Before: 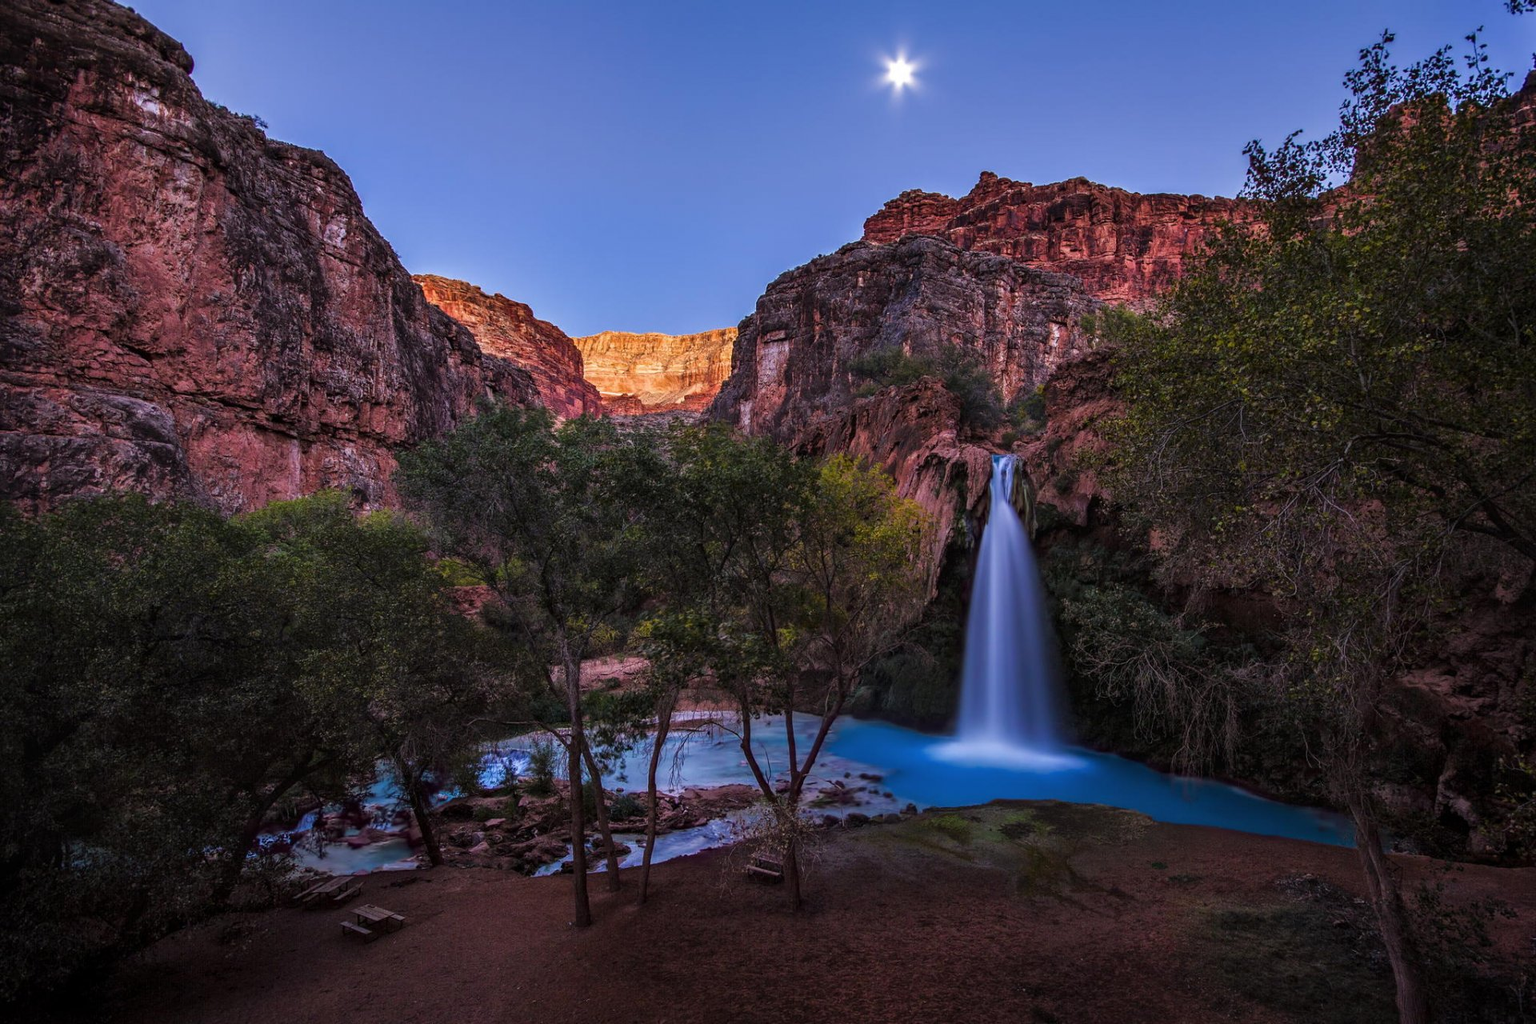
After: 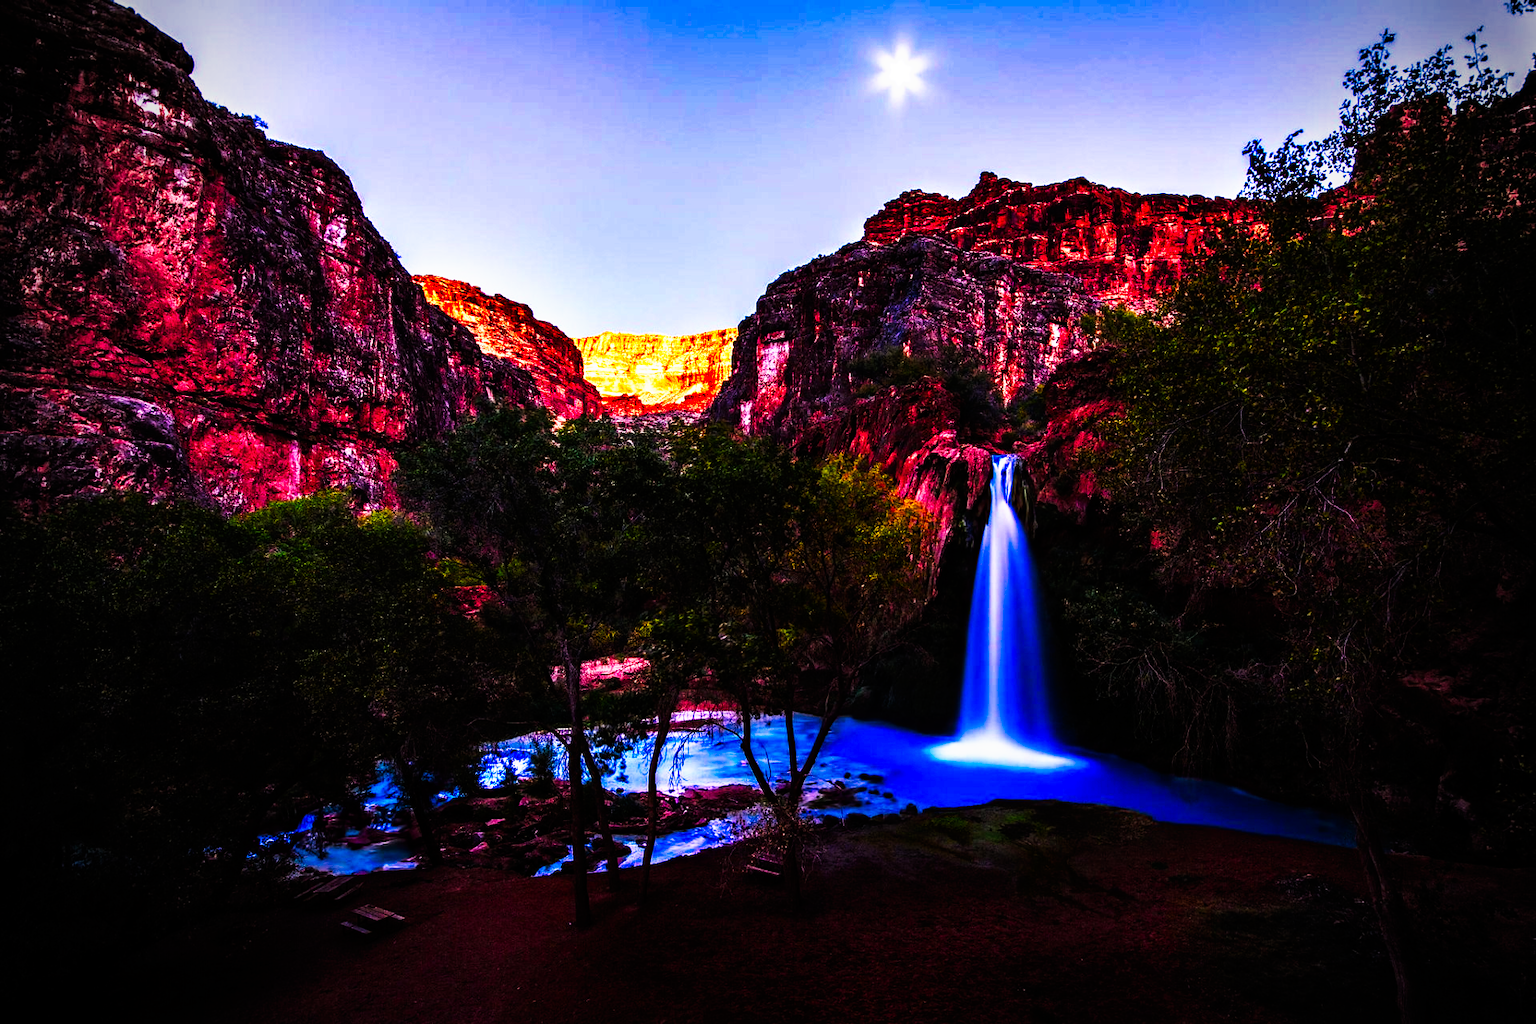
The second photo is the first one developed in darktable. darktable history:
tone curve: curves: ch0 [(0, 0) (0.003, 0) (0.011, 0.001) (0.025, 0.003) (0.044, 0.003) (0.069, 0.006) (0.1, 0.009) (0.136, 0.014) (0.177, 0.029) (0.224, 0.061) (0.277, 0.127) (0.335, 0.218) (0.399, 0.38) (0.468, 0.588) (0.543, 0.809) (0.623, 0.947) (0.709, 0.987) (0.801, 0.99) (0.898, 0.99) (1, 1)], preserve colors none
vignetting: fall-off radius 31.48%, brightness -0.472
color balance rgb: perceptual saturation grading › global saturation 20%, perceptual saturation grading › highlights -25%, perceptual saturation grading › shadows 50%
